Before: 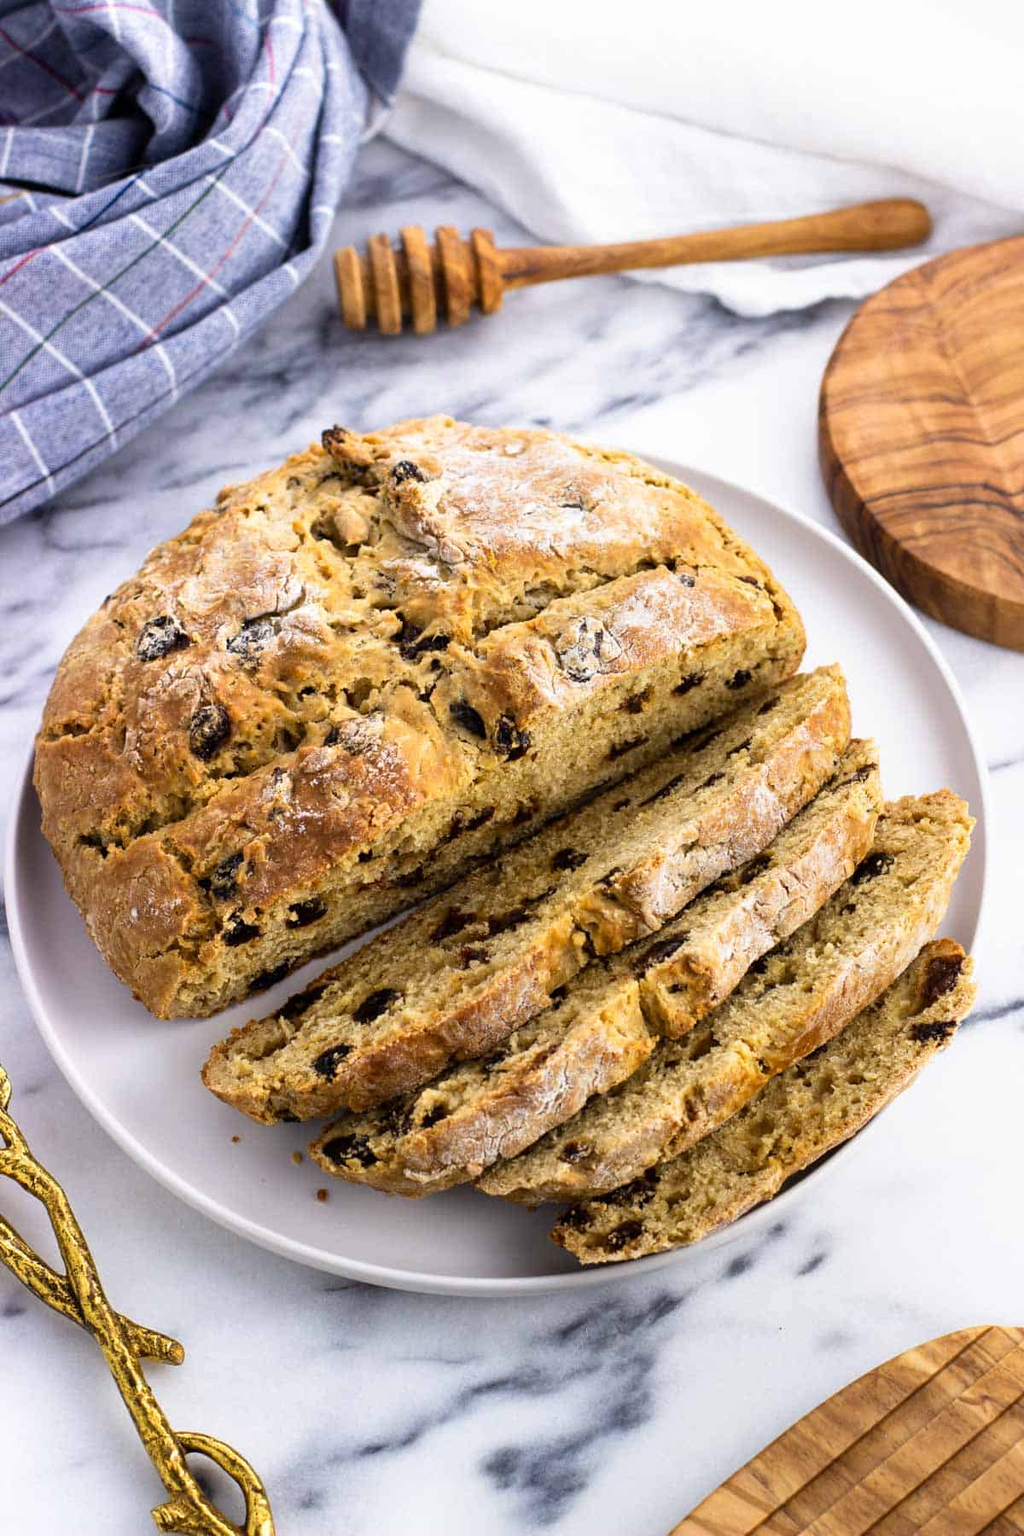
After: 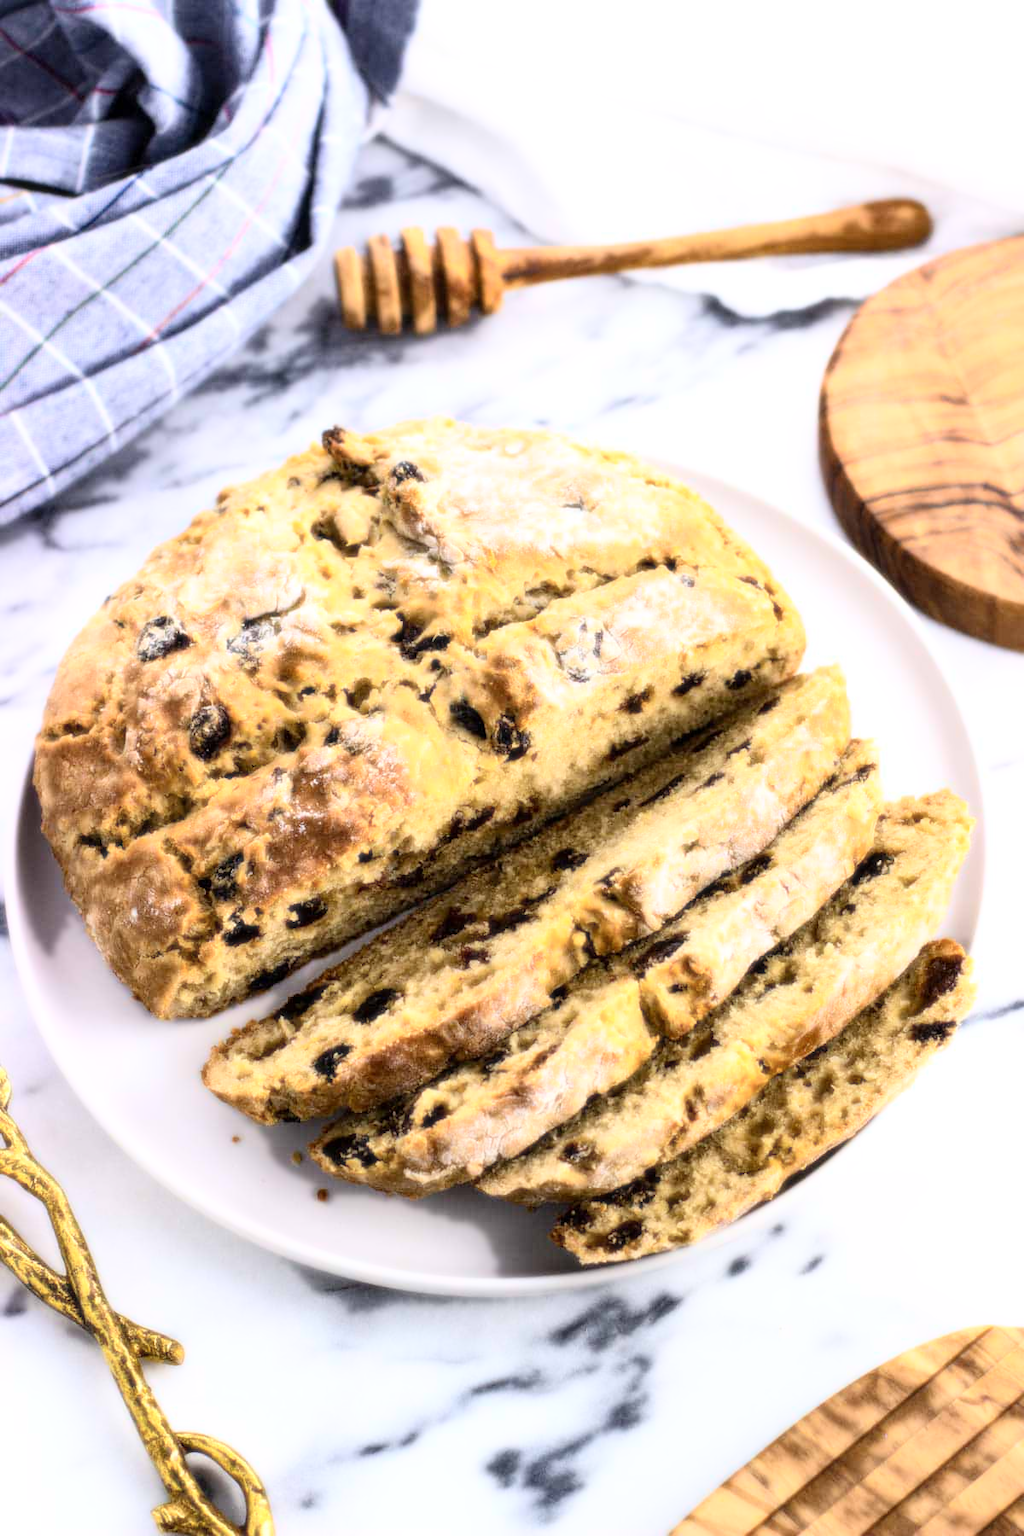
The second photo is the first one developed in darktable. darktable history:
bloom: size 0%, threshold 54.82%, strength 8.31%
shadows and highlights: shadows 29.61, highlights -30.47, low approximation 0.01, soften with gaussian
